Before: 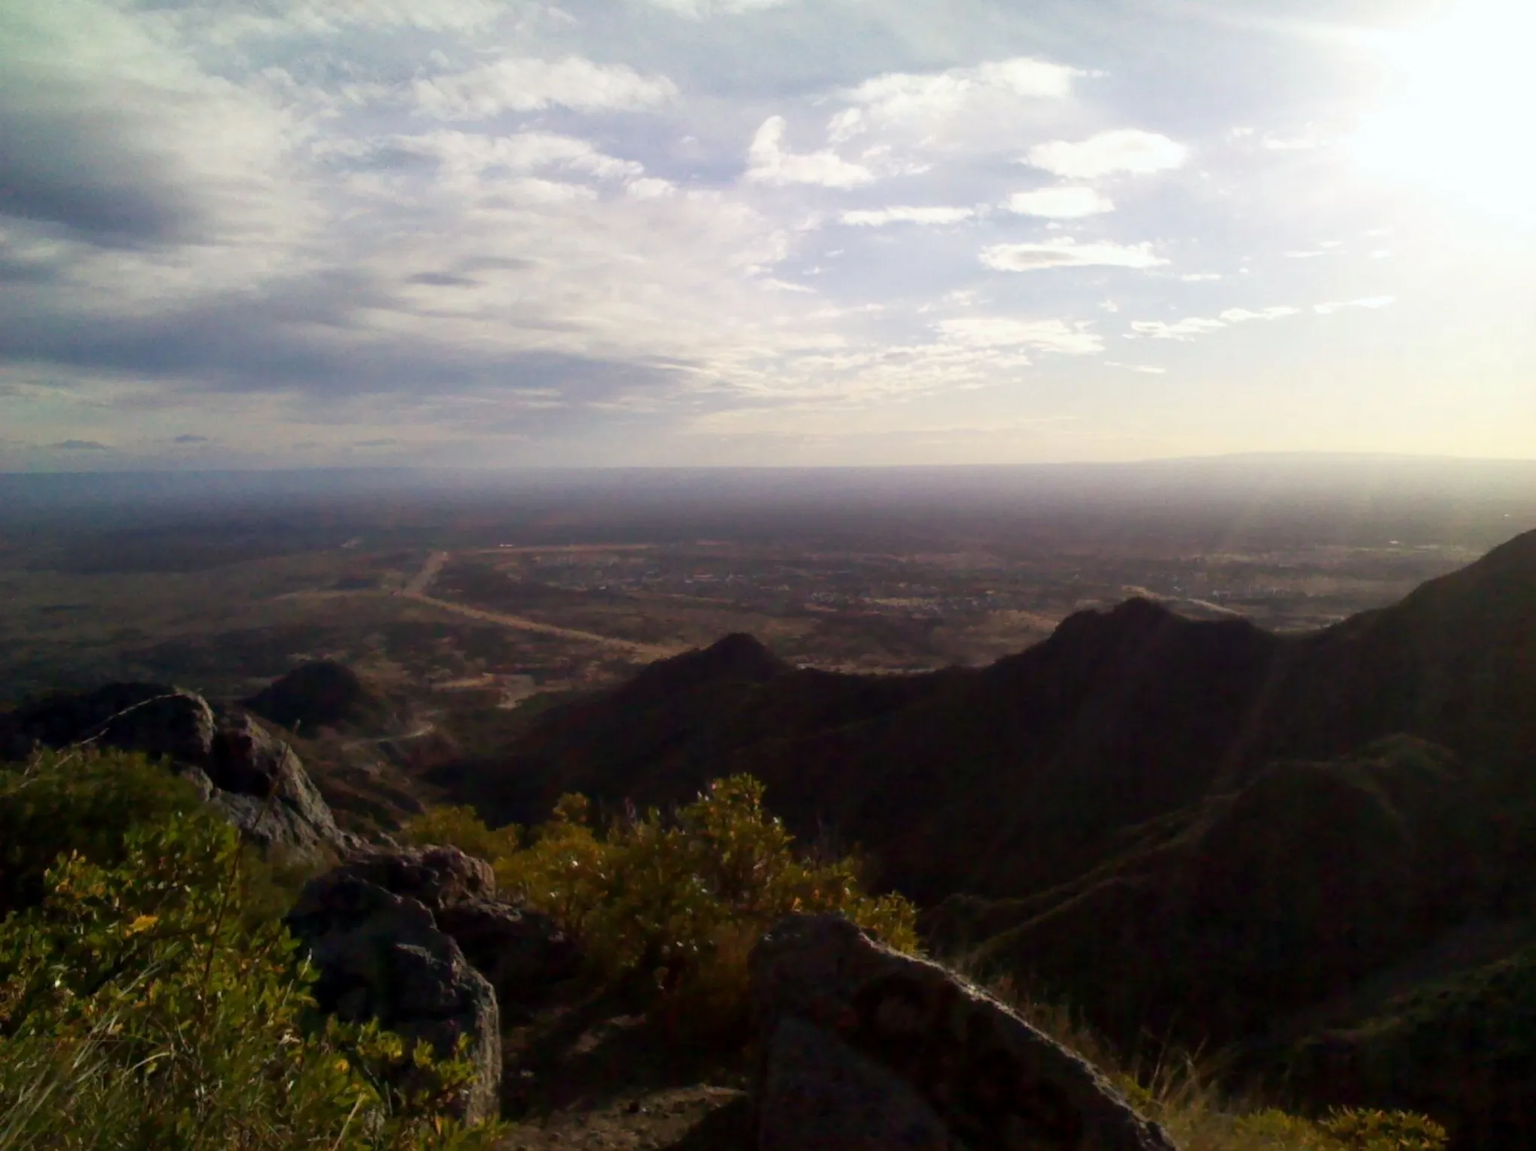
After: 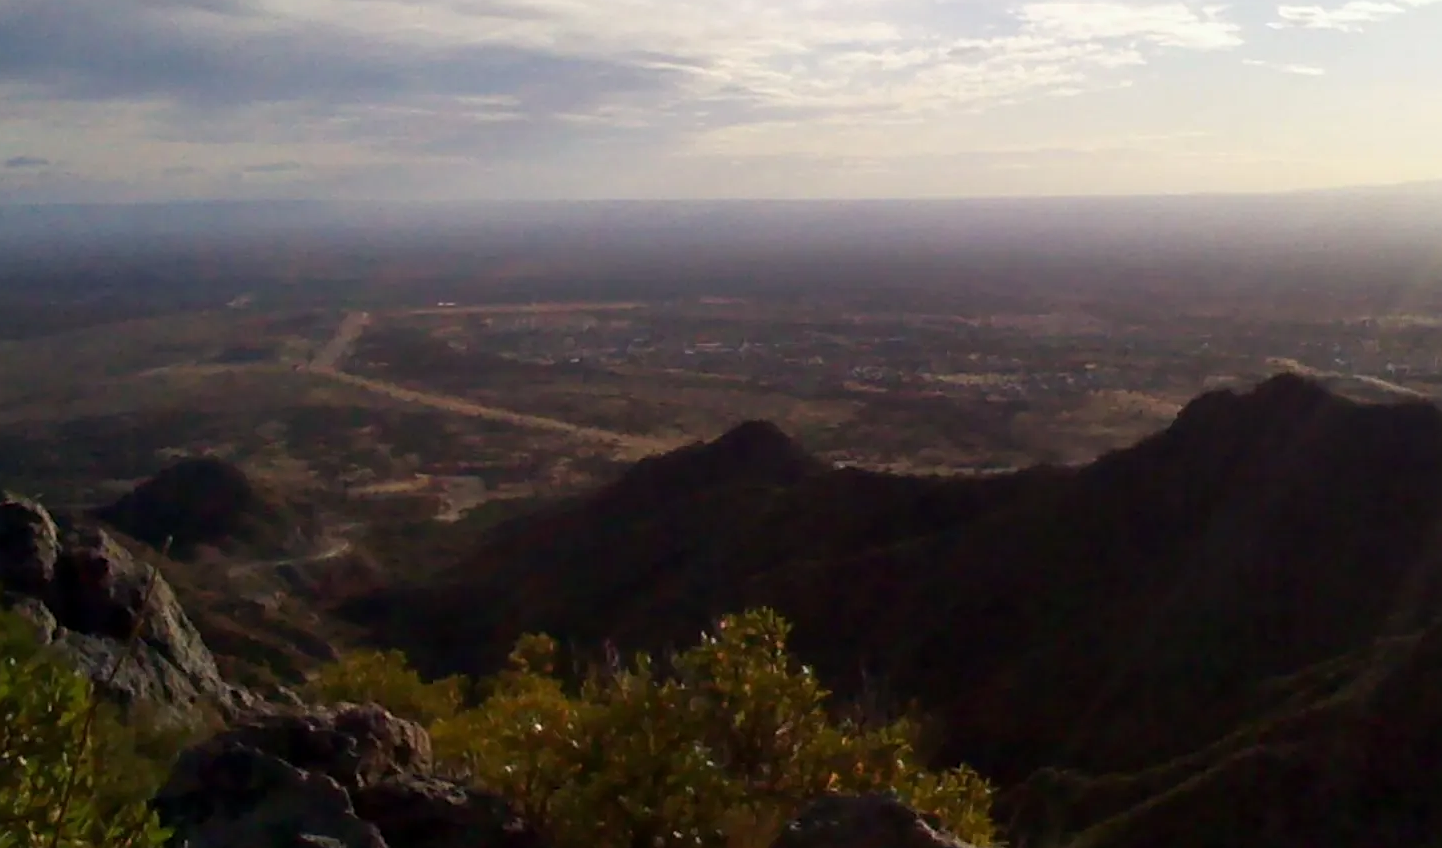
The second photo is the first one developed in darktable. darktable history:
sharpen: on, module defaults
crop: left 11.123%, top 27.61%, right 18.3%, bottom 17.034%
